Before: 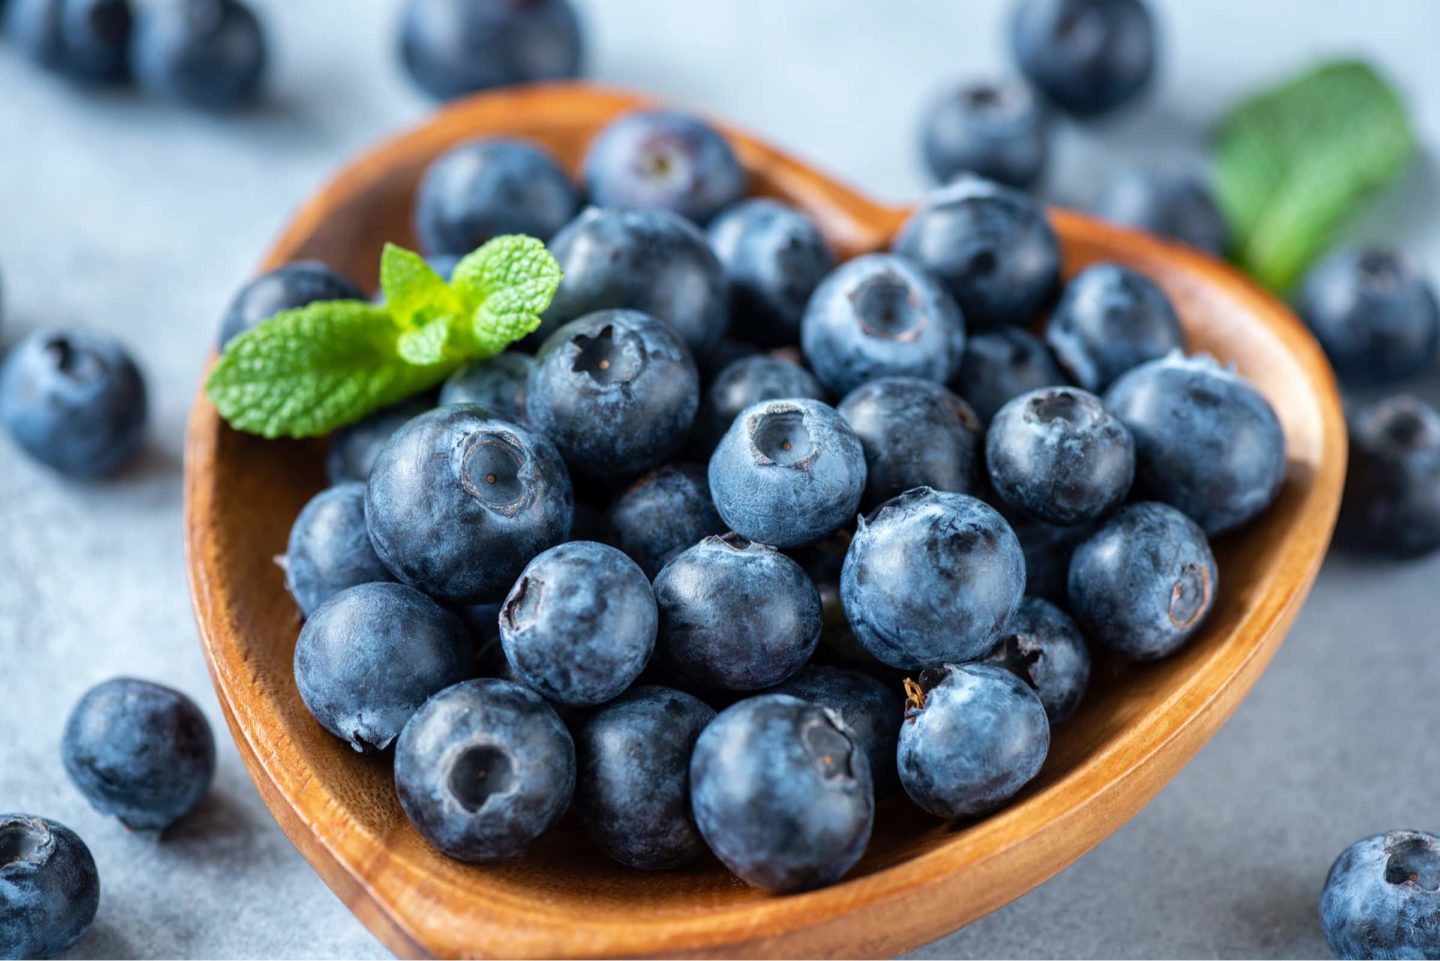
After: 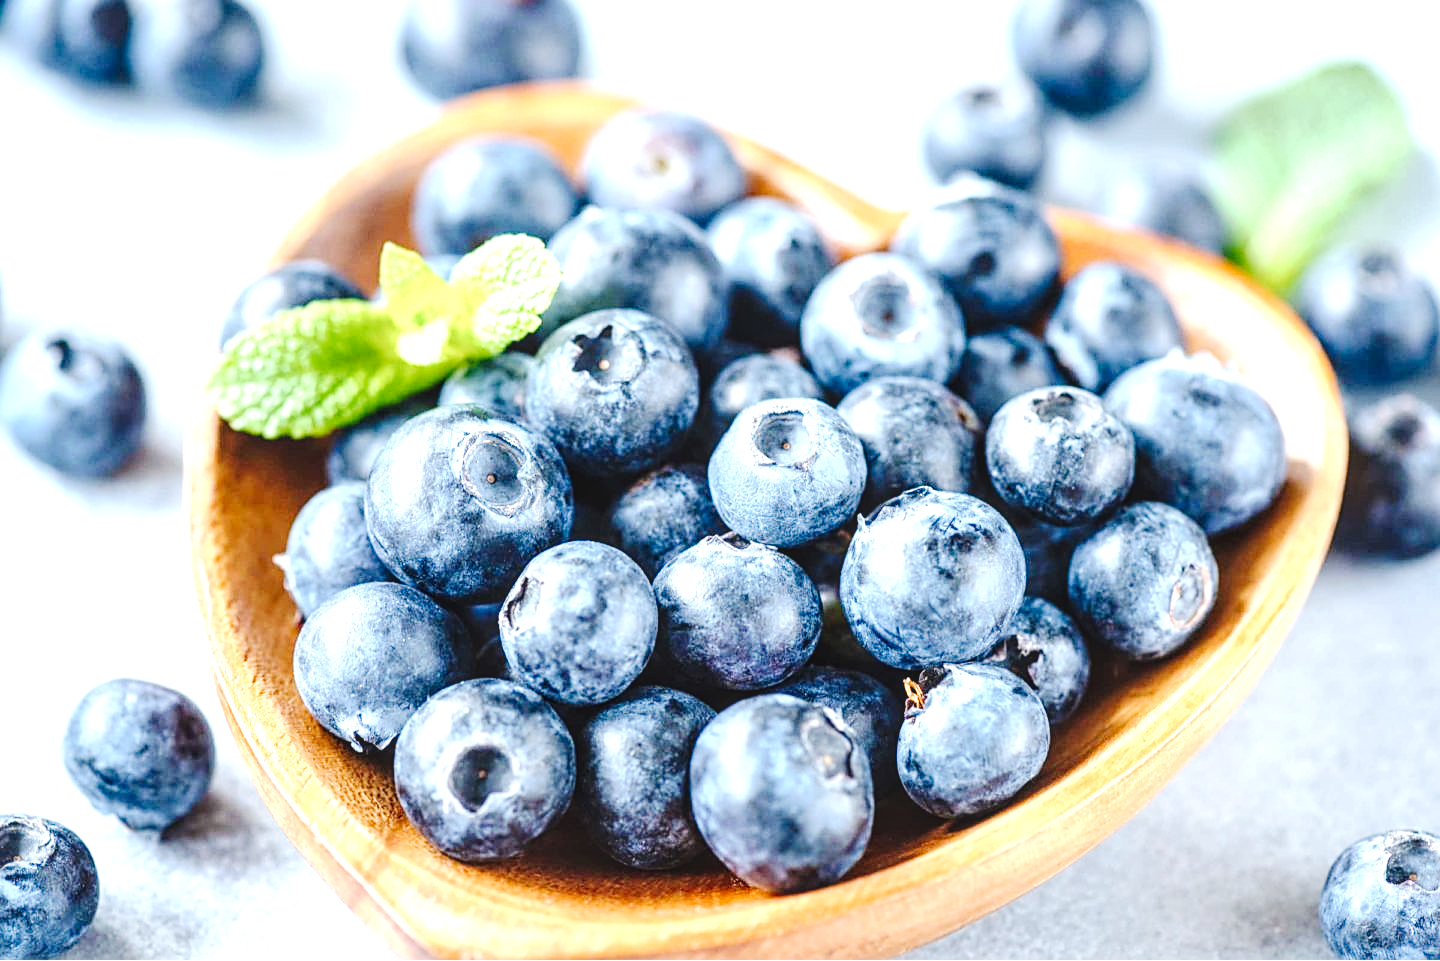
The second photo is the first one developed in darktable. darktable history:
exposure: black level correction 0, exposure 1.904 EV, compensate highlight preservation false
sharpen: on, module defaults
local contrast: on, module defaults
color zones: curves: ch0 [(0, 0.5) (0.143, 0.5) (0.286, 0.5) (0.429, 0.5) (0.62, 0.489) (0.714, 0.445) (0.844, 0.496) (1, 0.5)]; ch1 [(0, 0.5) (0.143, 0.5) (0.286, 0.5) (0.429, 0.5) (0.571, 0.5) (0.714, 0.523) (0.857, 0.5) (1, 0.5)]
tone curve: curves: ch0 [(0, 0.03) (0.113, 0.087) (0.207, 0.184) (0.515, 0.612) (0.712, 0.793) (1, 0.946)]; ch1 [(0, 0) (0.172, 0.123) (0.317, 0.279) (0.407, 0.401) (0.476, 0.482) (0.505, 0.499) (0.534, 0.534) (0.632, 0.645) (0.726, 0.745) (1, 1)]; ch2 [(0, 0) (0.411, 0.424) (0.505, 0.505) (0.521, 0.524) (0.541, 0.569) (0.65, 0.699) (1, 1)], preserve colors none
